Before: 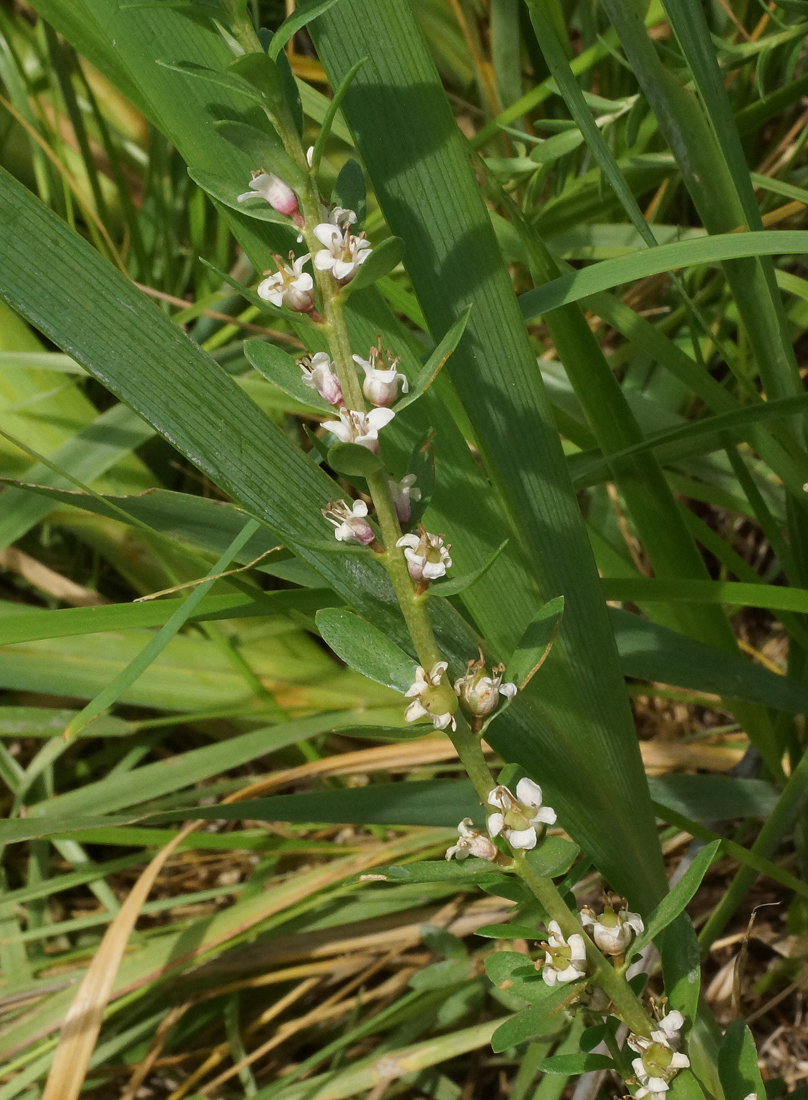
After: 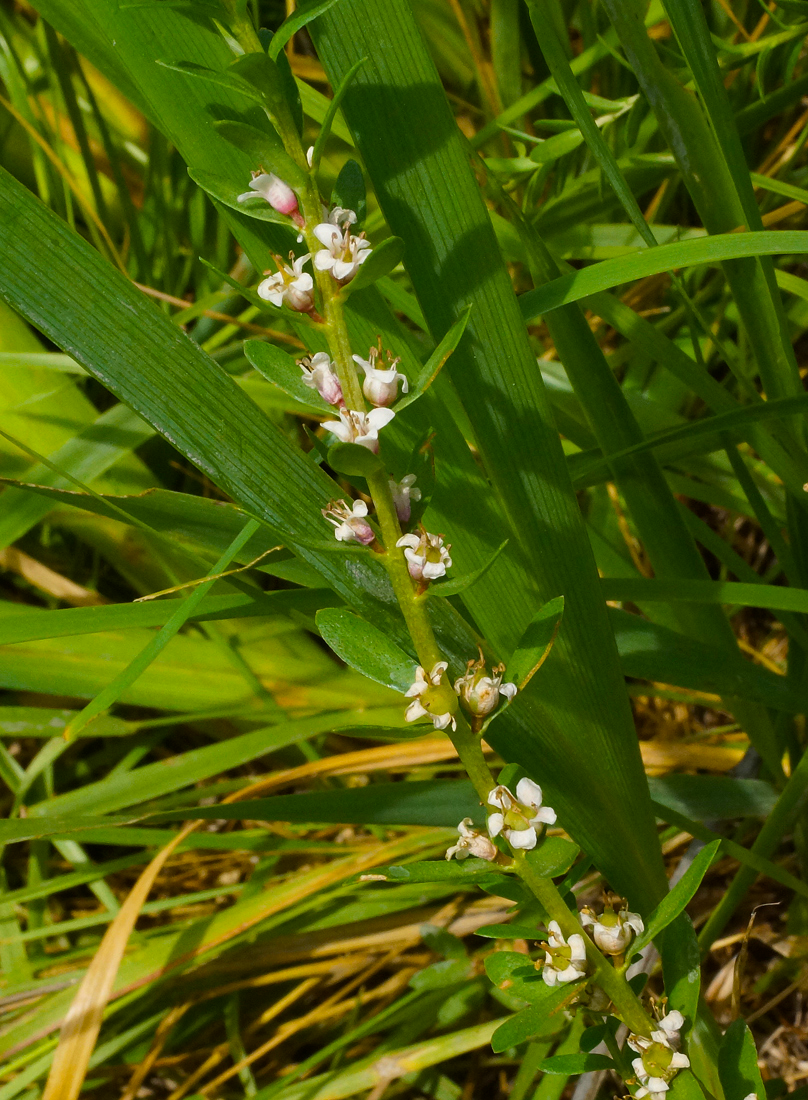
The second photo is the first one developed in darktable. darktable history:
color balance rgb: shadows lift › luminance -19.676%, power › hue 211.2°, linear chroma grading › global chroma 14.722%, perceptual saturation grading › global saturation 30.921%
